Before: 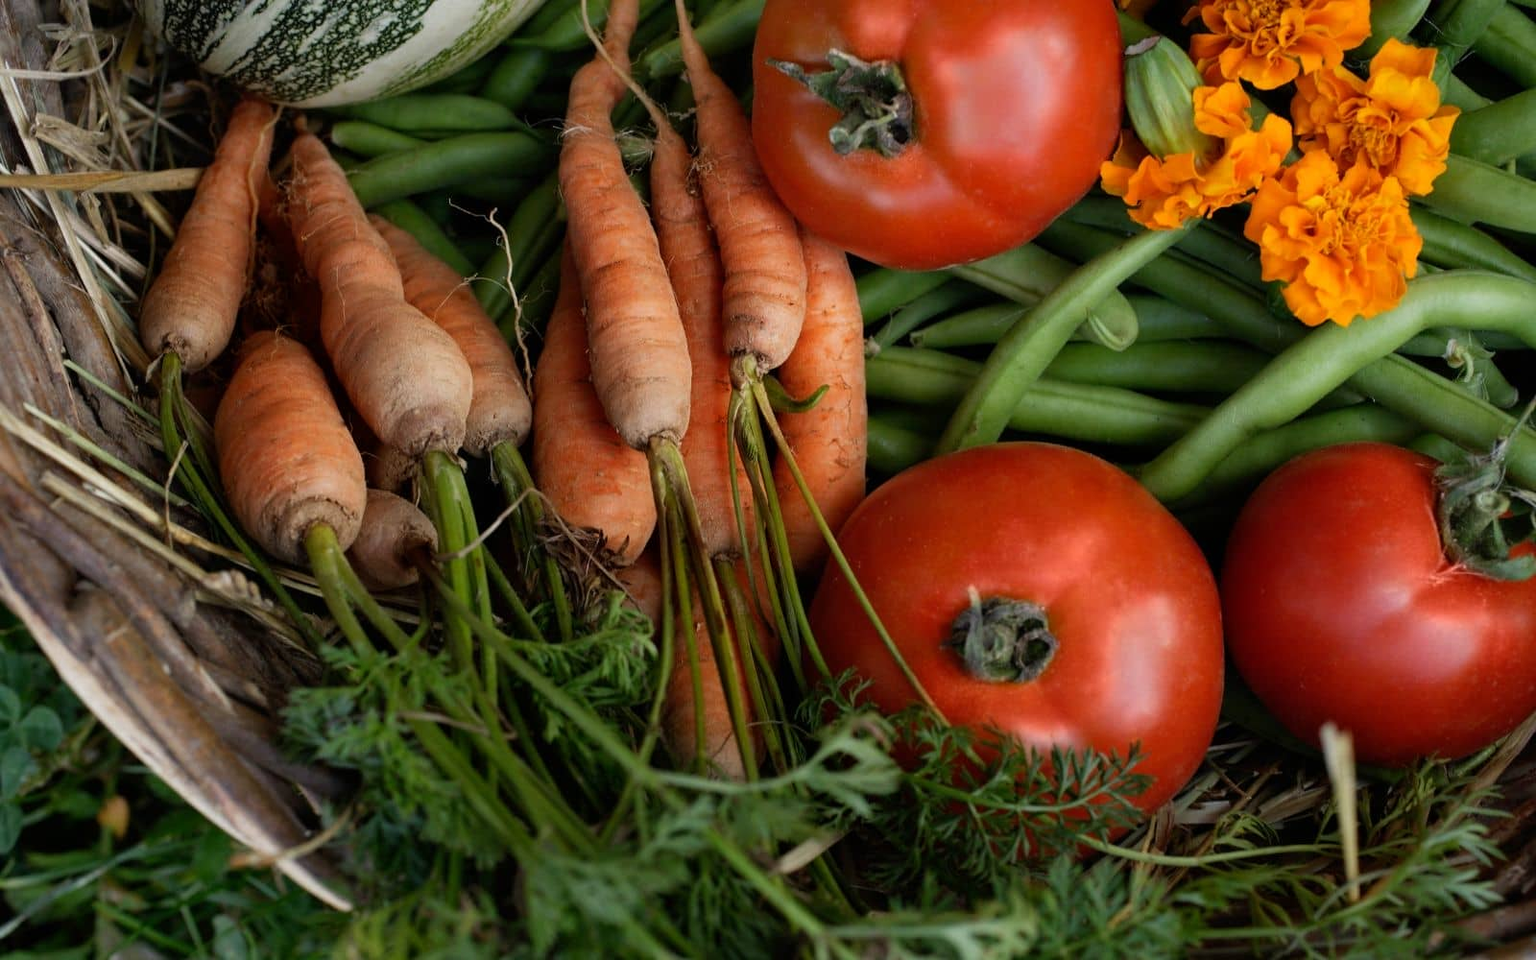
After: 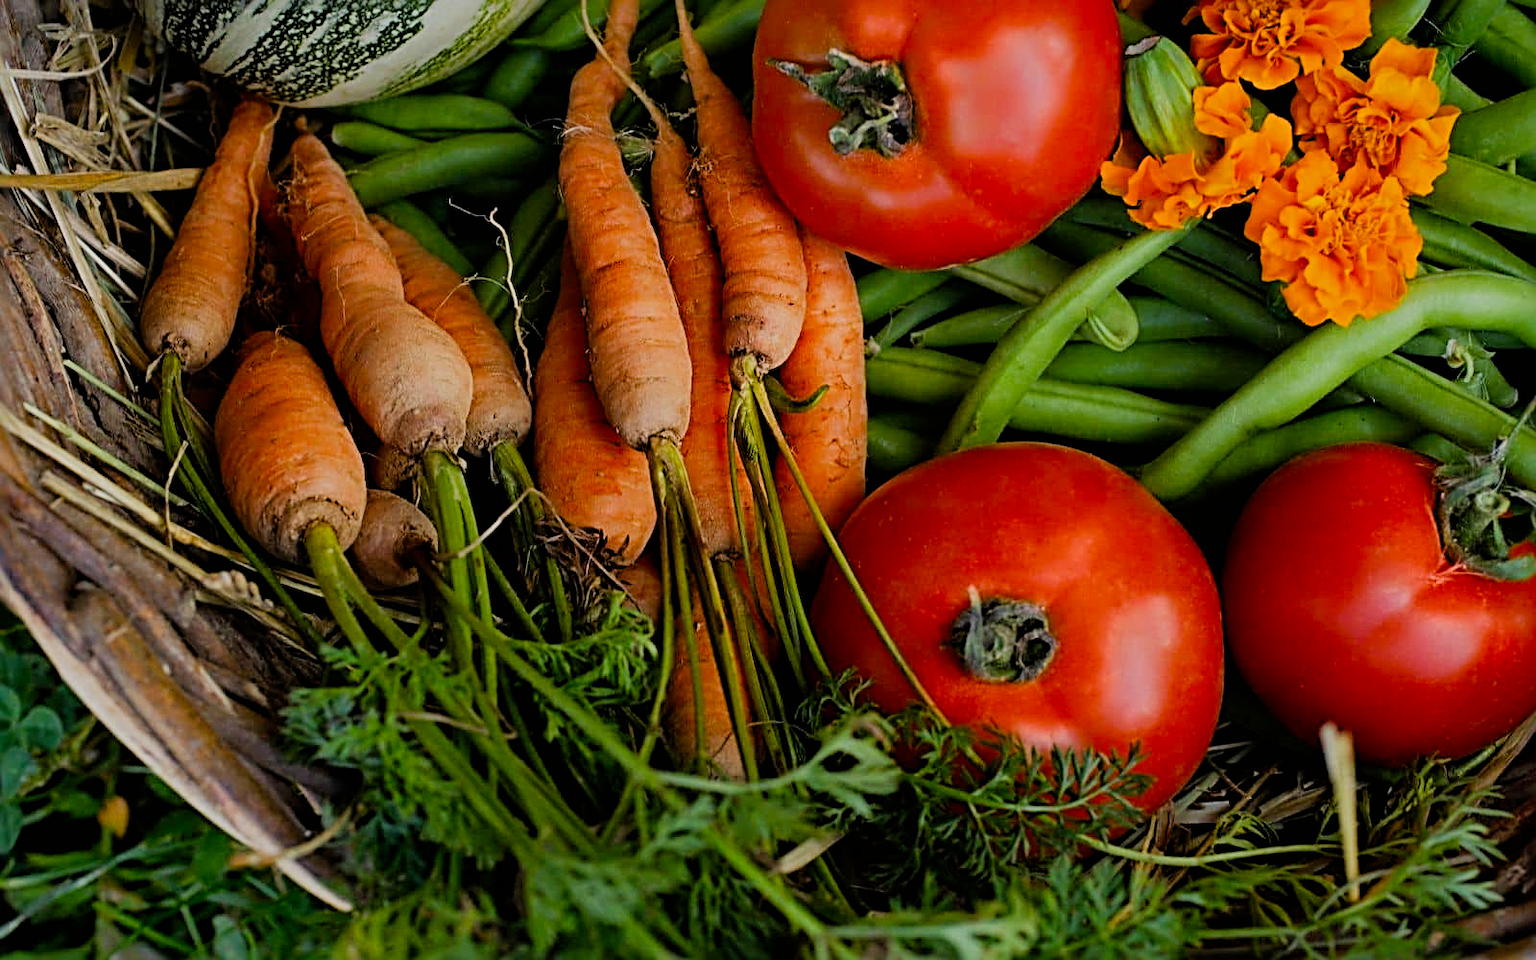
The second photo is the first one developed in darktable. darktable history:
velvia: strength 32.62%, mid-tones bias 0.204
sharpen: radius 3.701, amount 0.927
filmic rgb: black relative exposure -16 EV, white relative exposure 6.89 EV, threshold 5.99 EV, hardness 4.7, enable highlight reconstruction true
shadows and highlights: shadows 25.45, highlights -25.59
